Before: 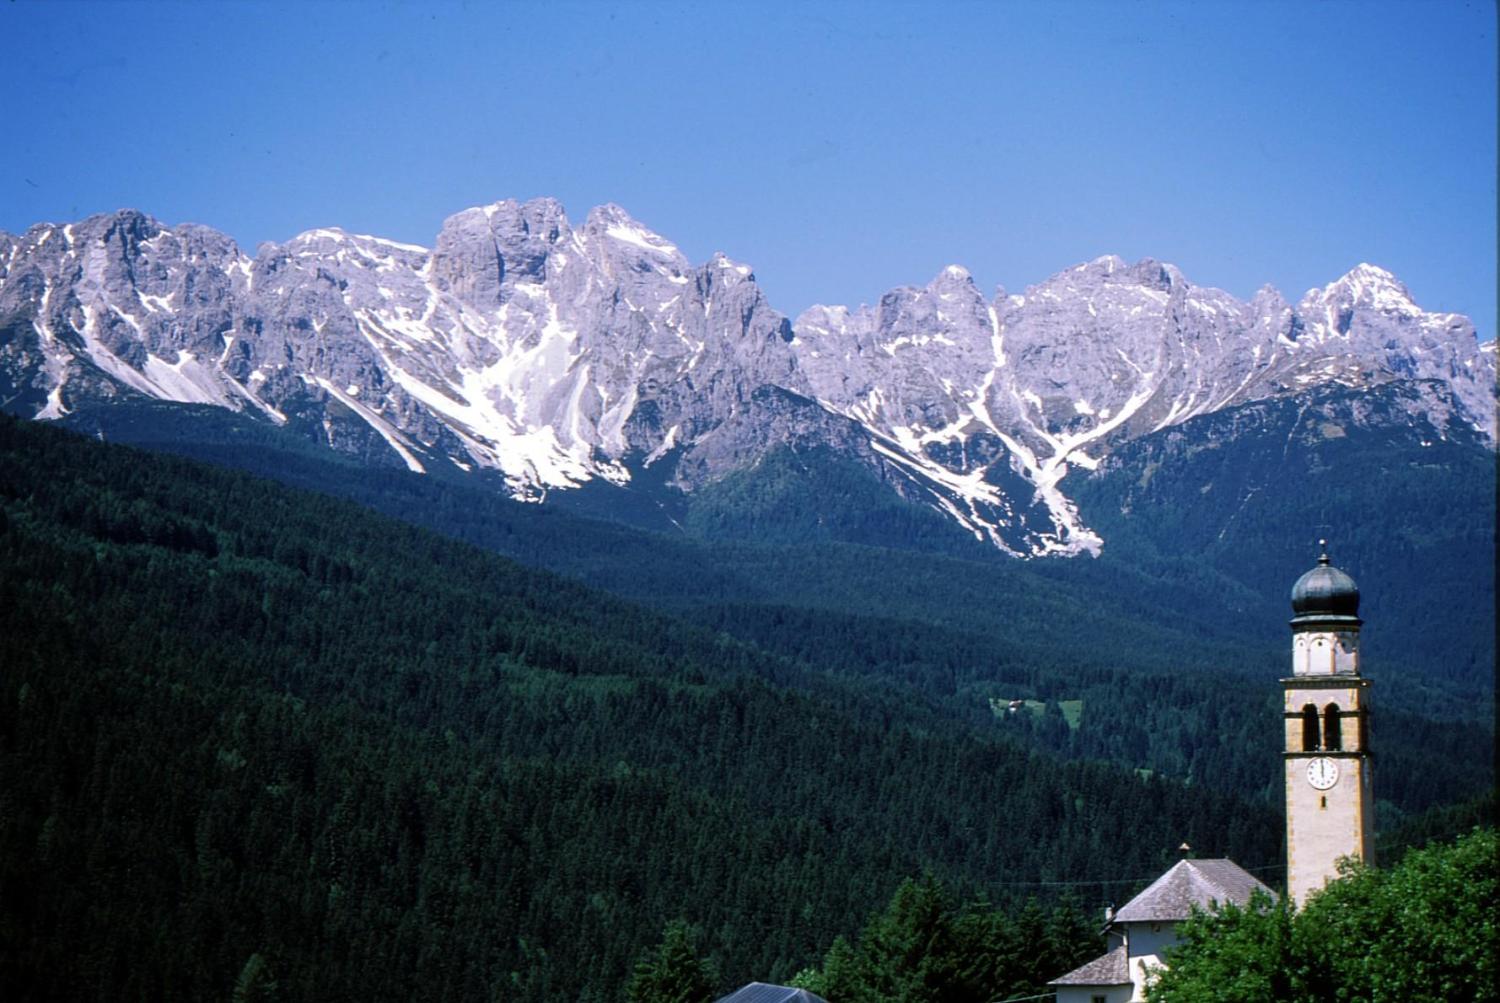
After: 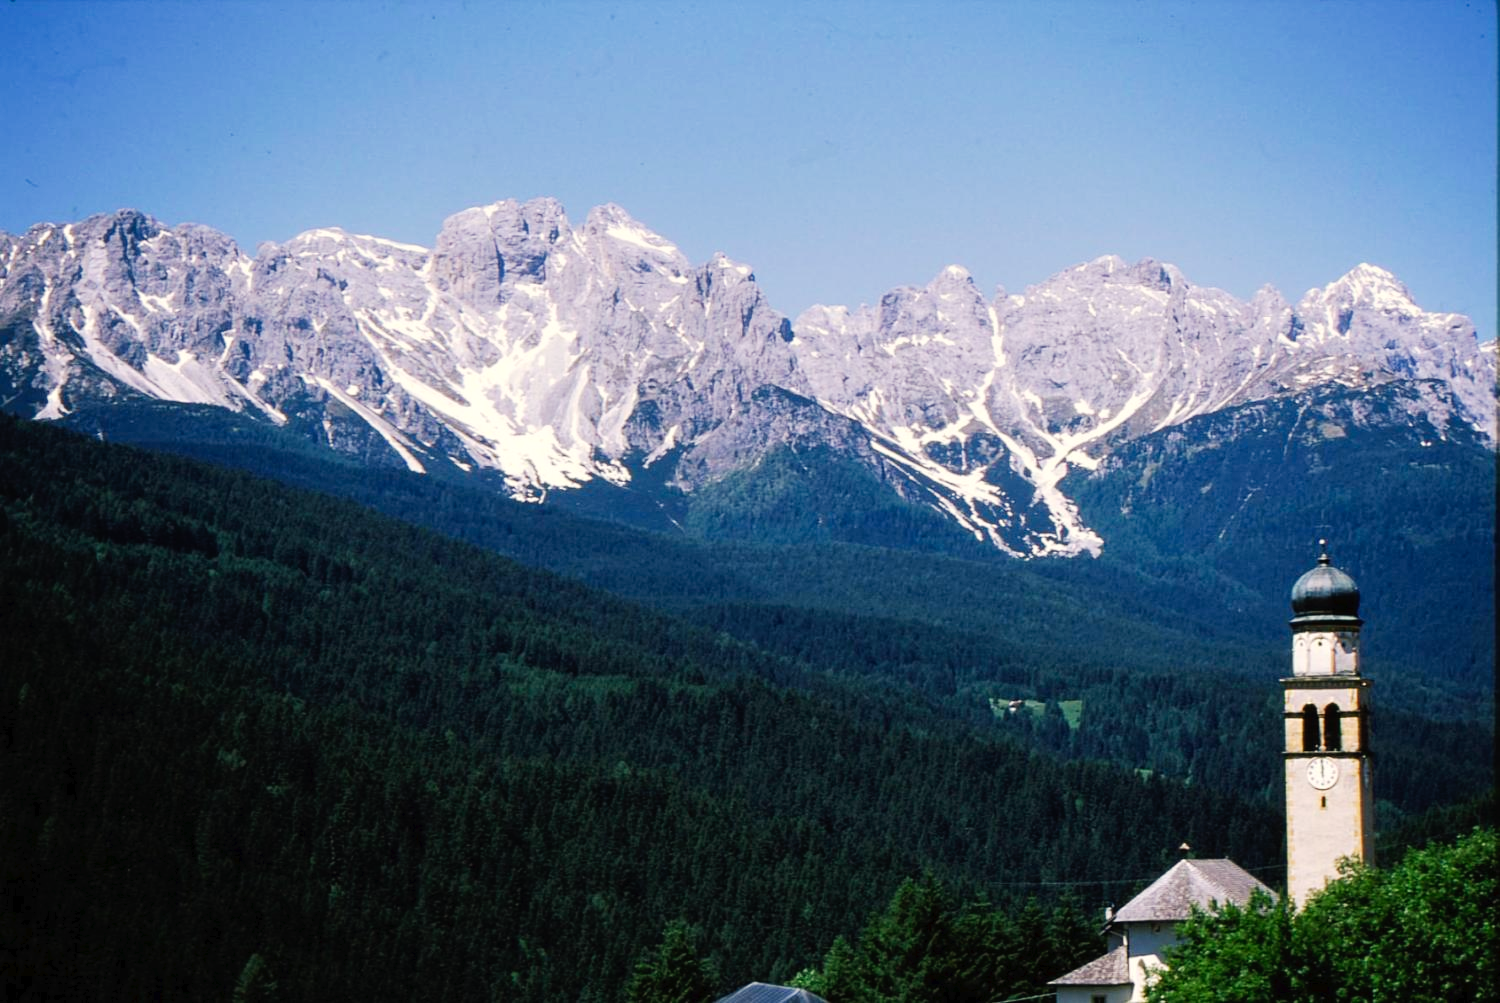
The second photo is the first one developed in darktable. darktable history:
white balance: red 1.045, blue 0.932
tone curve: curves: ch0 [(0, 0) (0.003, 0.014) (0.011, 0.019) (0.025, 0.026) (0.044, 0.037) (0.069, 0.053) (0.1, 0.083) (0.136, 0.121) (0.177, 0.163) (0.224, 0.22) (0.277, 0.281) (0.335, 0.354) (0.399, 0.436) (0.468, 0.526) (0.543, 0.612) (0.623, 0.706) (0.709, 0.79) (0.801, 0.858) (0.898, 0.925) (1, 1)], preserve colors none
